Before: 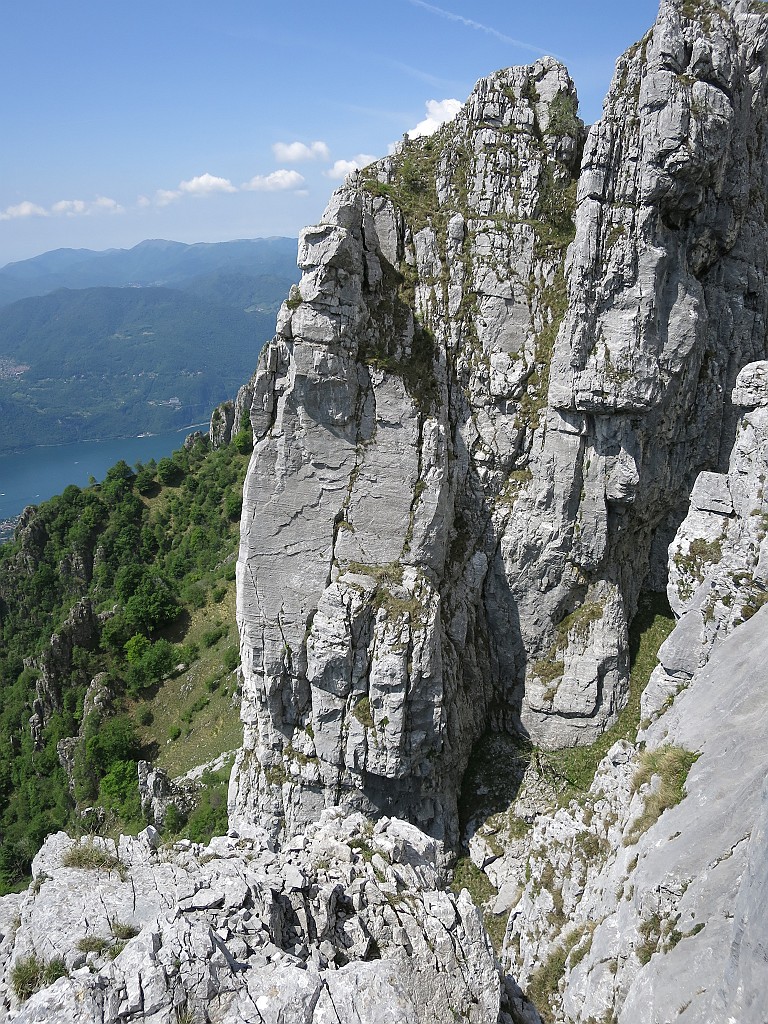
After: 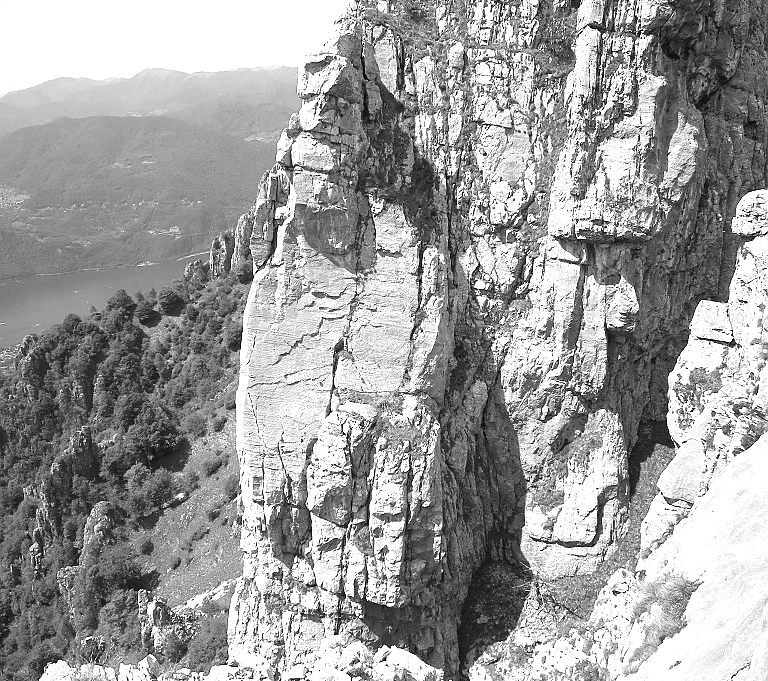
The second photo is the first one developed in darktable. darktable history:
monochrome: on, module defaults
crop: top 16.727%, bottom 16.727%
color calibration: illuminant as shot in camera, x 0.358, y 0.373, temperature 4628.91 K
exposure: black level correction 0, exposure 1.1 EV, compensate exposure bias true, compensate highlight preservation false
